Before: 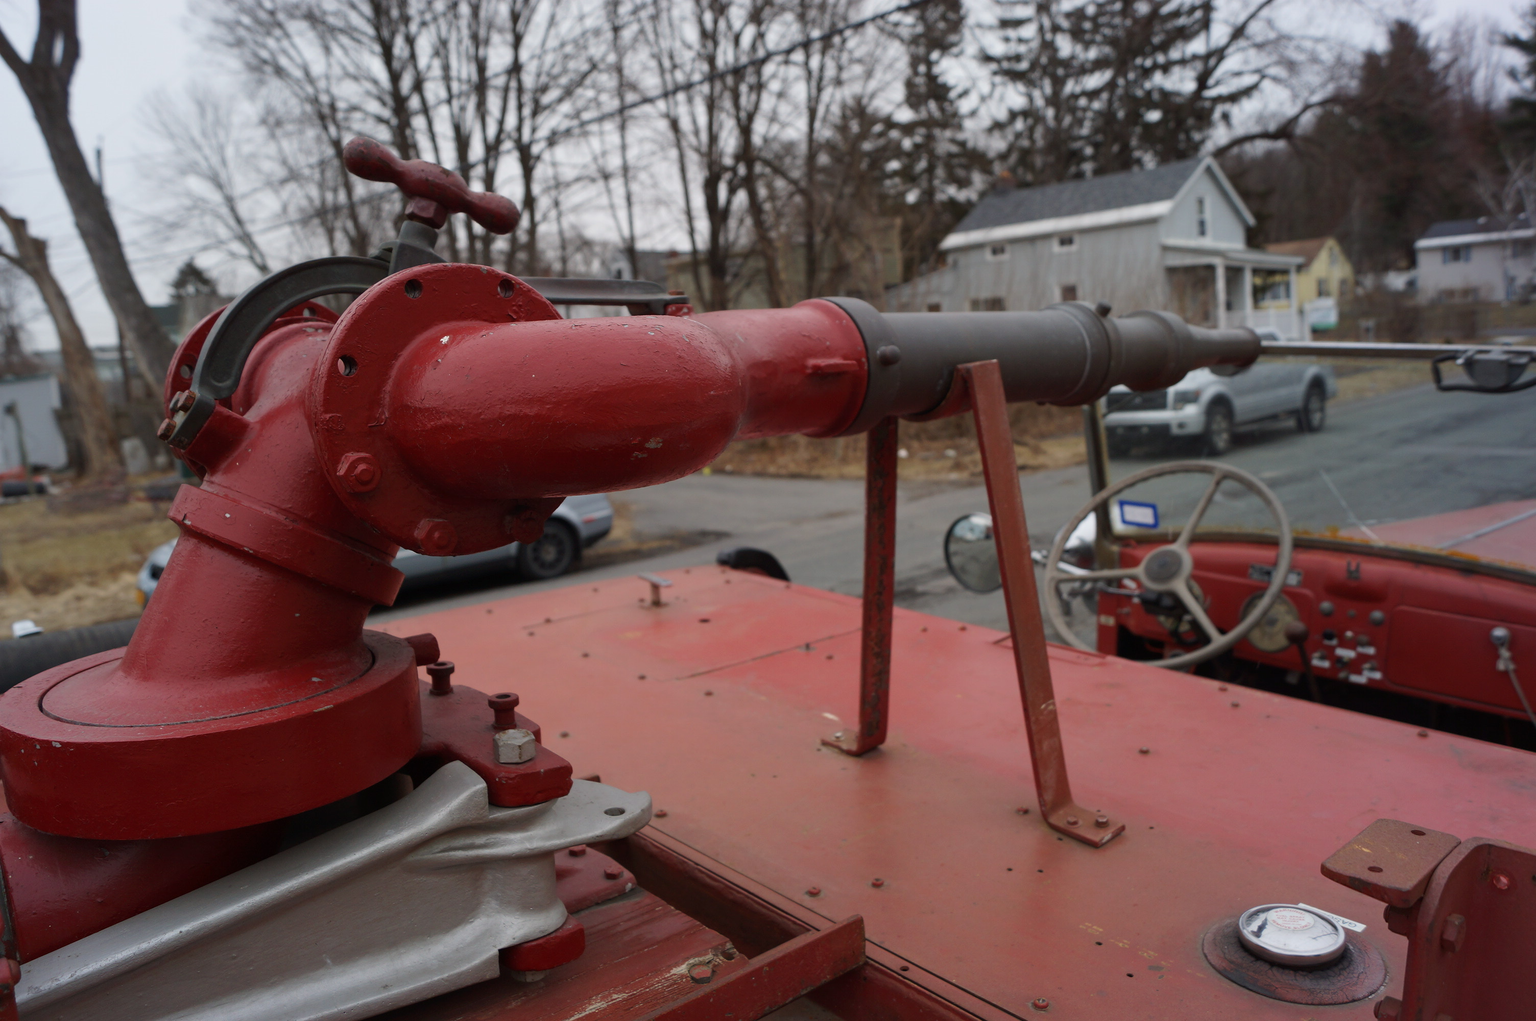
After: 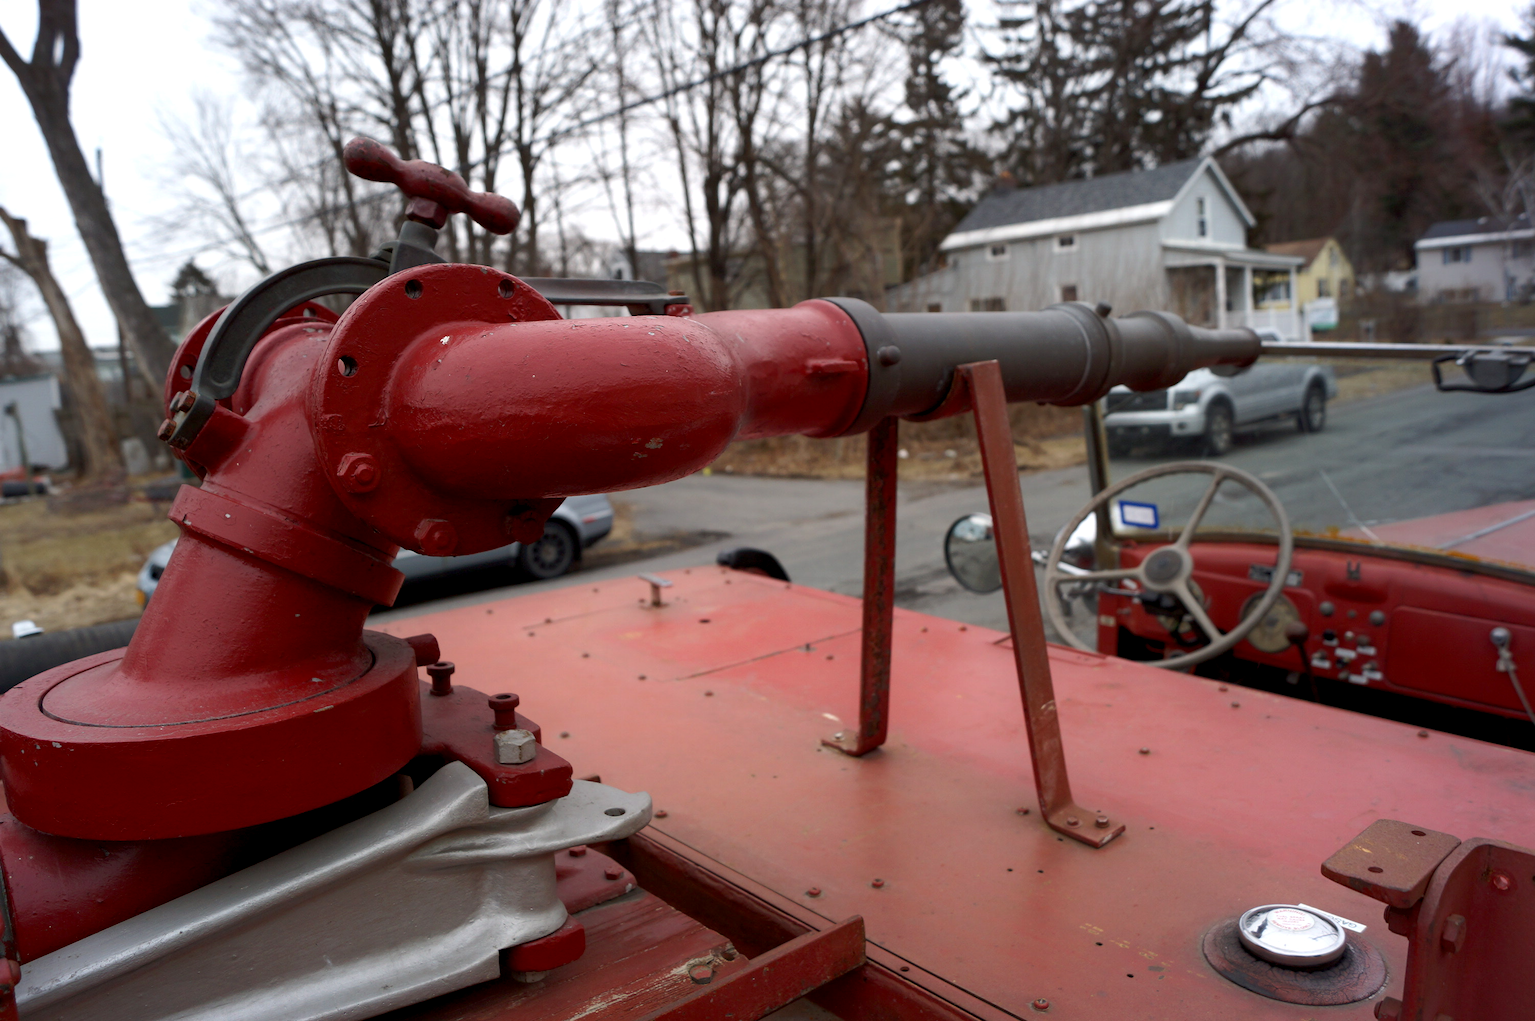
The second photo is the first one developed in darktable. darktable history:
exposure: black level correction 0.005, exposure 0.417 EV, compensate highlight preservation false
tone equalizer: -8 EV -0.001 EV, -7 EV 0.001 EV, -6 EV -0.002 EV, -5 EV -0.003 EV, -4 EV -0.062 EV, -3 EV -0.222 EV, -2 EV -0.267 EV, -1 EV 0.105 EV, +0 EV 0.303 EV
